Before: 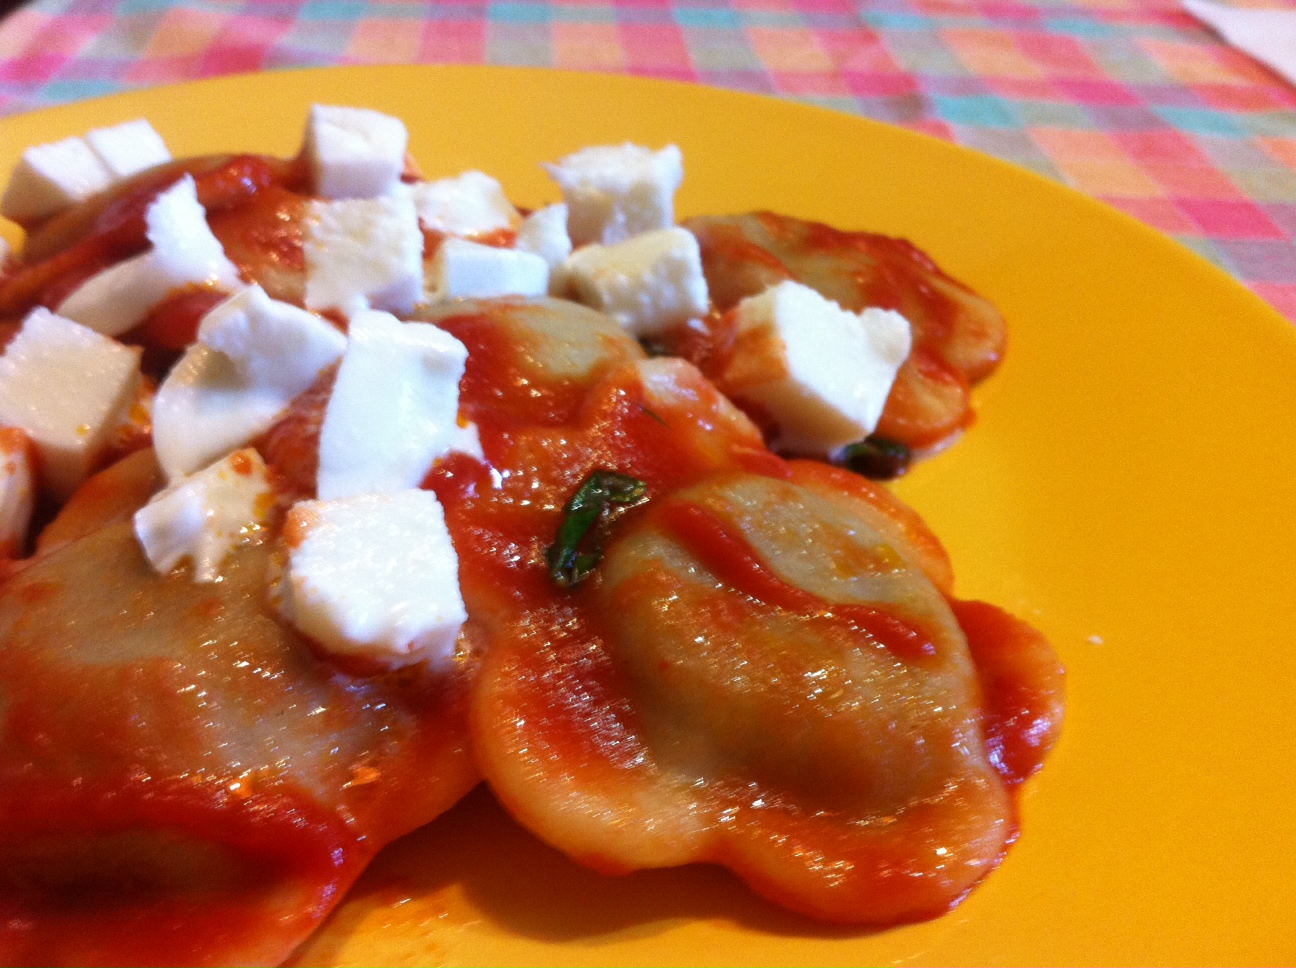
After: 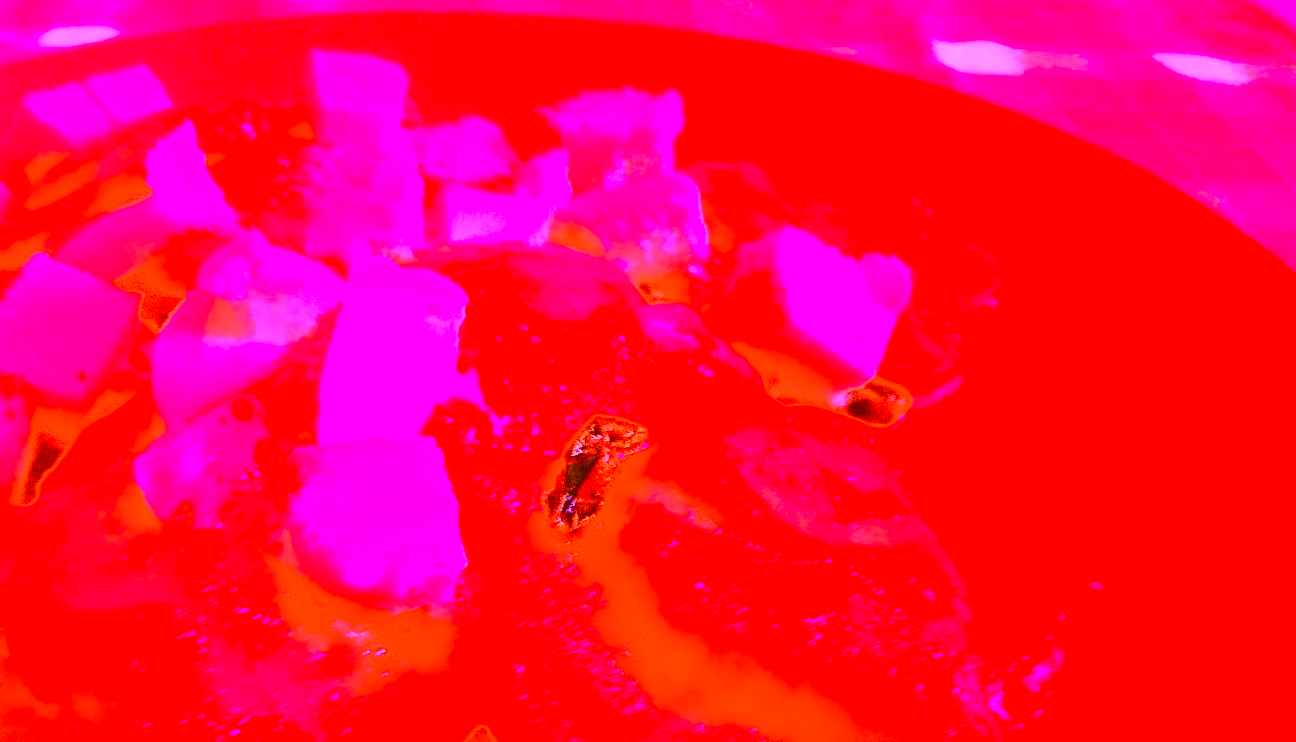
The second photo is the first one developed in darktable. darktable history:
sharpen: on, module defaults
tone curve: curves: ch0 [(0, 0.023) (0.103, 0.087) (0.295, 0.297) (0.445, 0.531) (0.553, 0.665) (0.735, 0.843) (0.994, 1)]; ch1 [(0, 0) (0.414, 0.395) (0.447, 0.447) (0.485, 0.495) (0.512, 0.523) (0.542, 0.581) (0.581, 0.632) (0.646, 0.715) (1, 1)]; ch2 [(0, 0) (0.369, 0.388) (0.449, 0.431) (0.478, 0.471) (0.516, 0.517) (0.579, 0.624) (0.674, 0.775) (1, 1)], color space Lab, independent channels, preserve colors none
crop: top 5.667%, bottom 17.637%
white balance: red 4.26, blue 1.802
